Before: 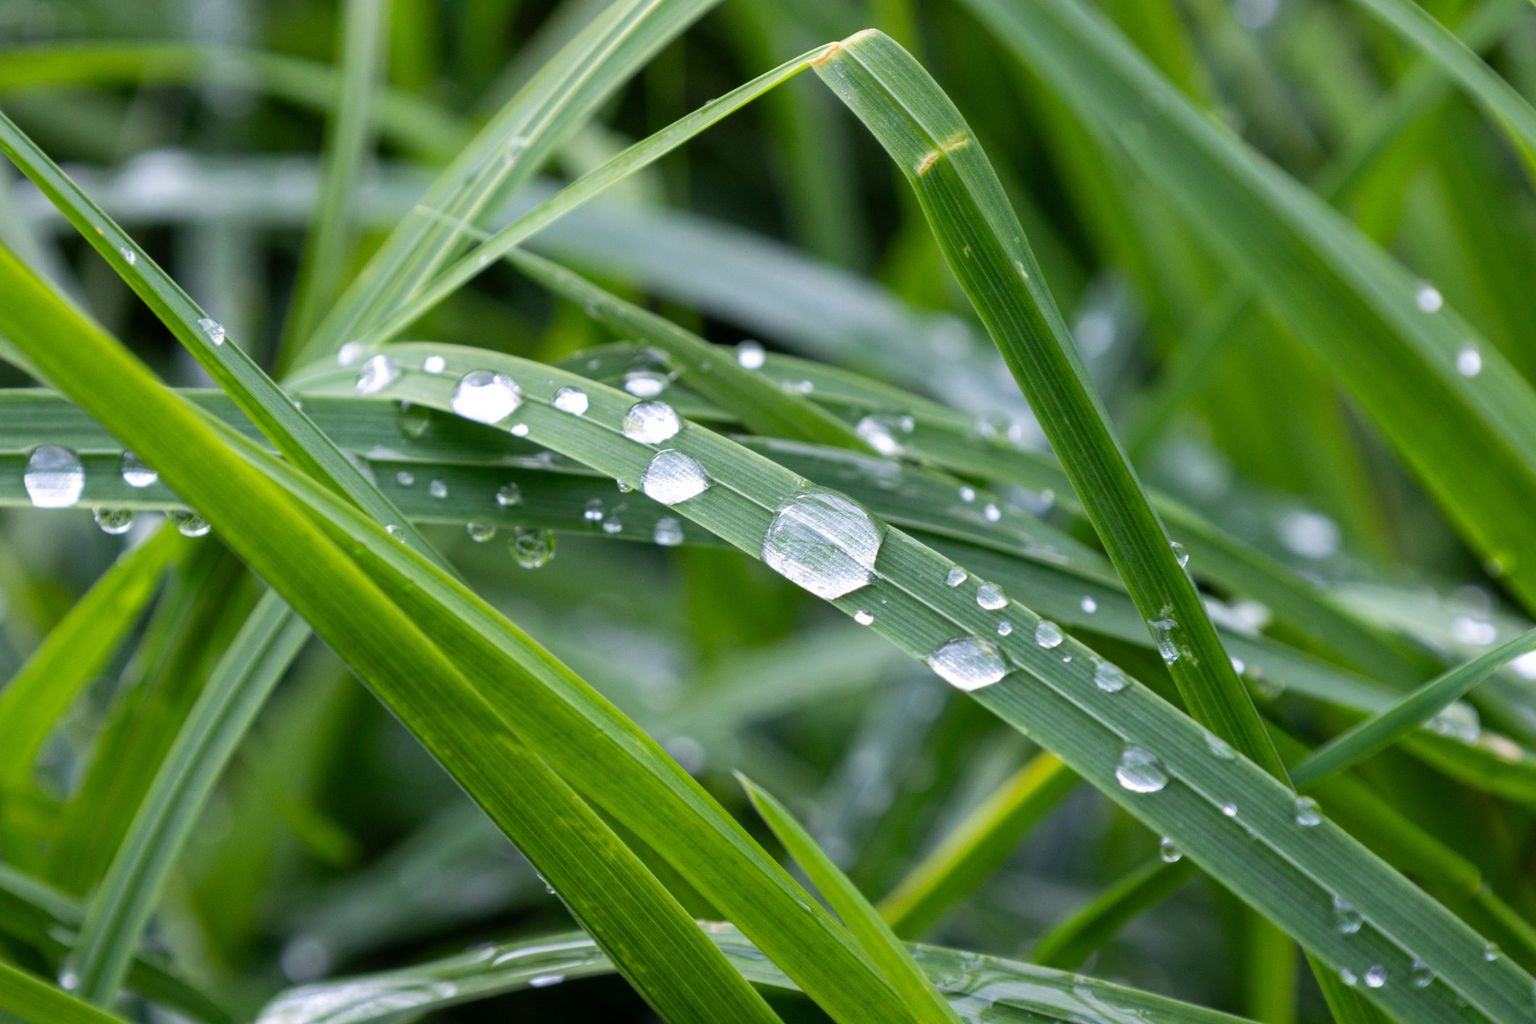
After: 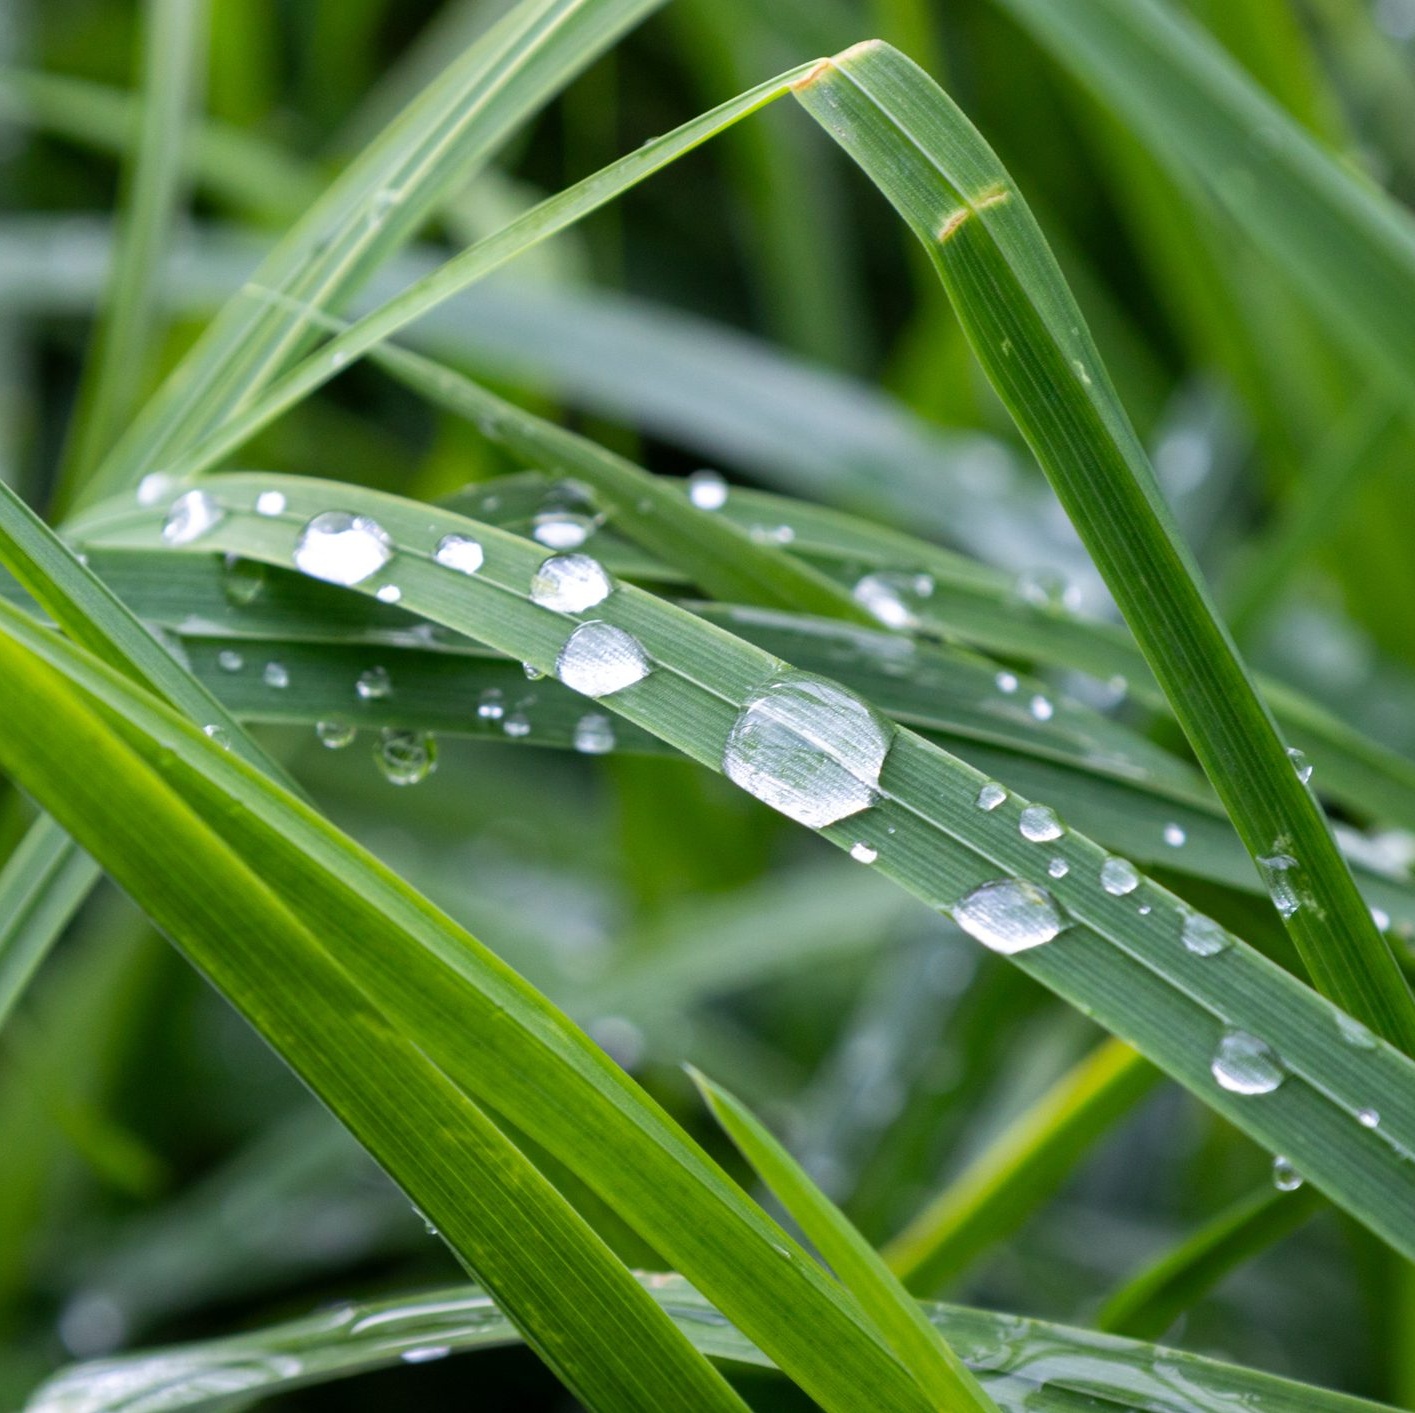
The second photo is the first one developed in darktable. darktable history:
crop and rotate: left 15.55%, right 17.72%
